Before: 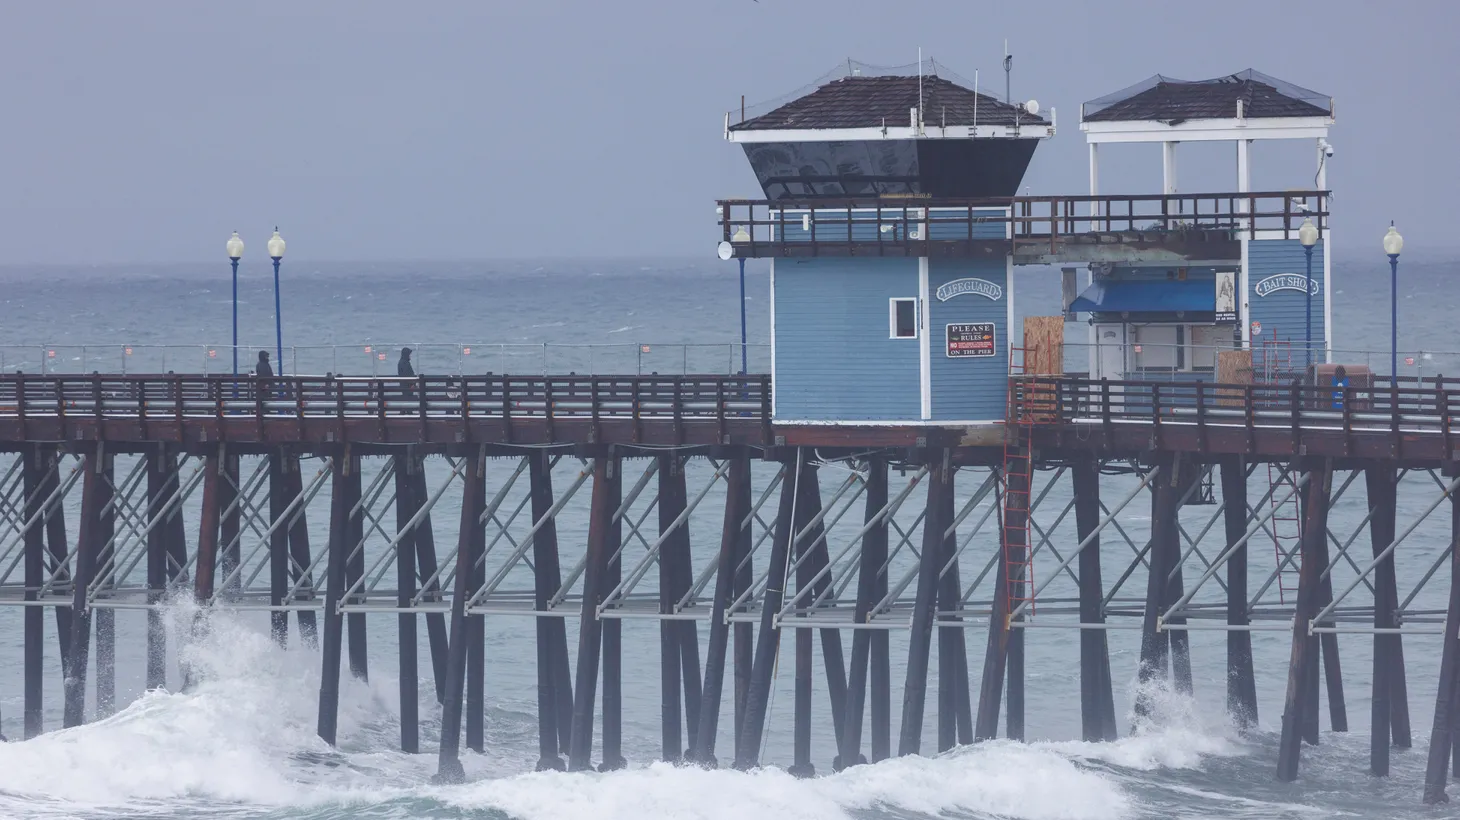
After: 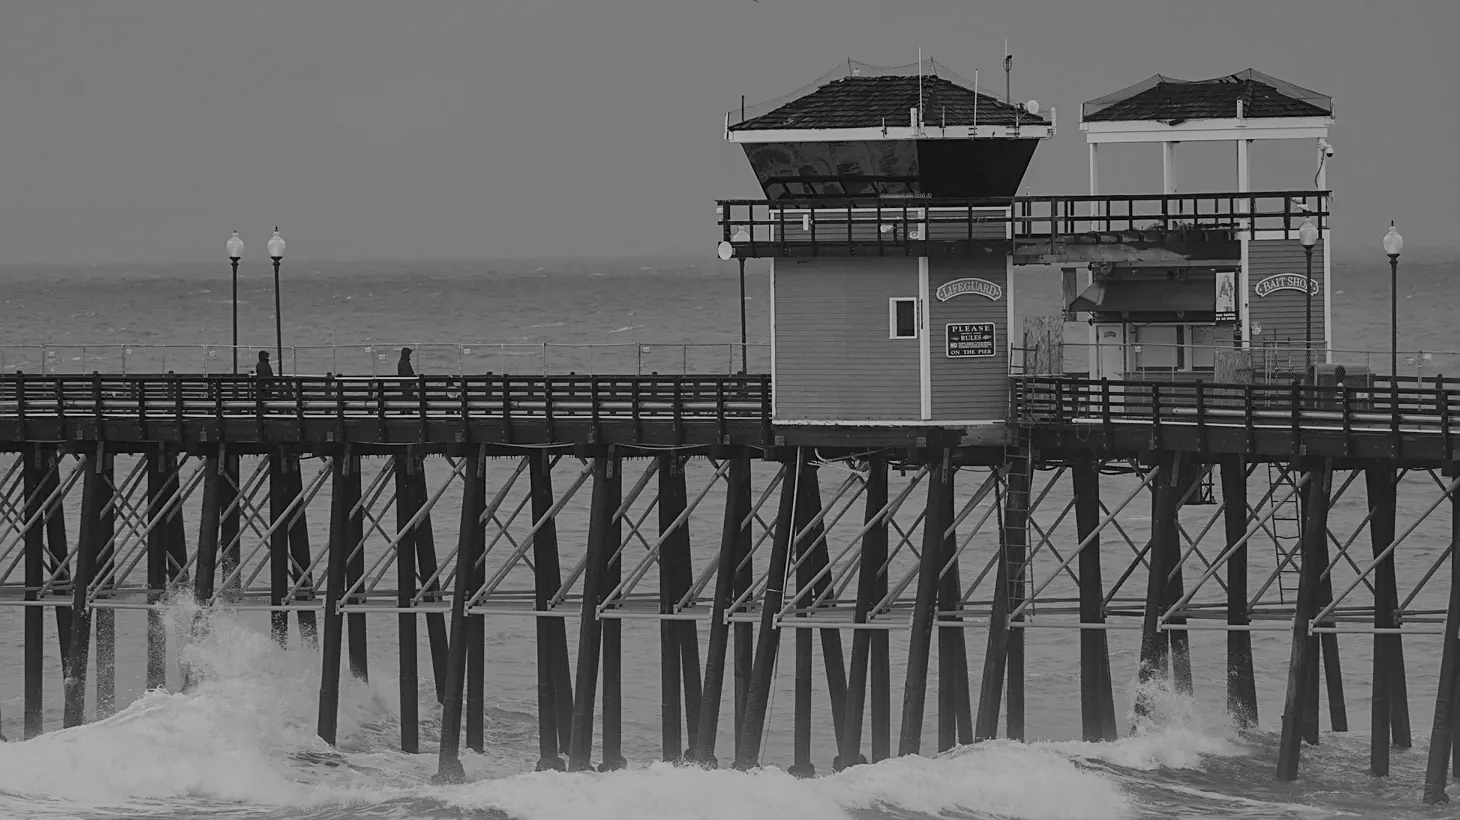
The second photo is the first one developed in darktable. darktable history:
levels: levels [0.116, 0.574, 1]
filmic rgb: black relative exposure -7.65 EV, white relative exposure 4.56 EV, hardness 3.61
local contrast: mode bilateral grid, contrast 20, coarseness 50, detail 120%, midtone range 0.2
sharpen: on, module defaults
monochrome: a -74.22, b 78.2
color balance rgb: shadows lift › luminance 1%, shadows lift › chroma 0.2%, shadows lift › hue 20°, power › luminance 1%, power › chroma 0.4%, power › hue 34°, highlights gain › luminance 0.8%, highlights gain › chroma 0.4%, highlights gain › hue 44°, global offset › chroma 0.4%, global offset › hue 34°, white fulcrum 0.08 EV, linear chroma grading › shadows -7%, linear chroma grading › highlights -7%, linear chroma grading › global chroma -10%, linear chroma grading › mid-tones -8%, perceptual saturation grading › global saturation -28%, perceptual saturation grading › highlights -20%, perceptual saturation grading › mid-tones -24%, perceptual saturation grading › shadows -24%, perceptual brilliance grading › global brilliance -1%, perceptual brilliance grading › highlights -1%, perceptual brilliance grading › mid-tones -1%, perceptual brilliance grading › shadows -1%, global vibrance -17%, contrast -6%
